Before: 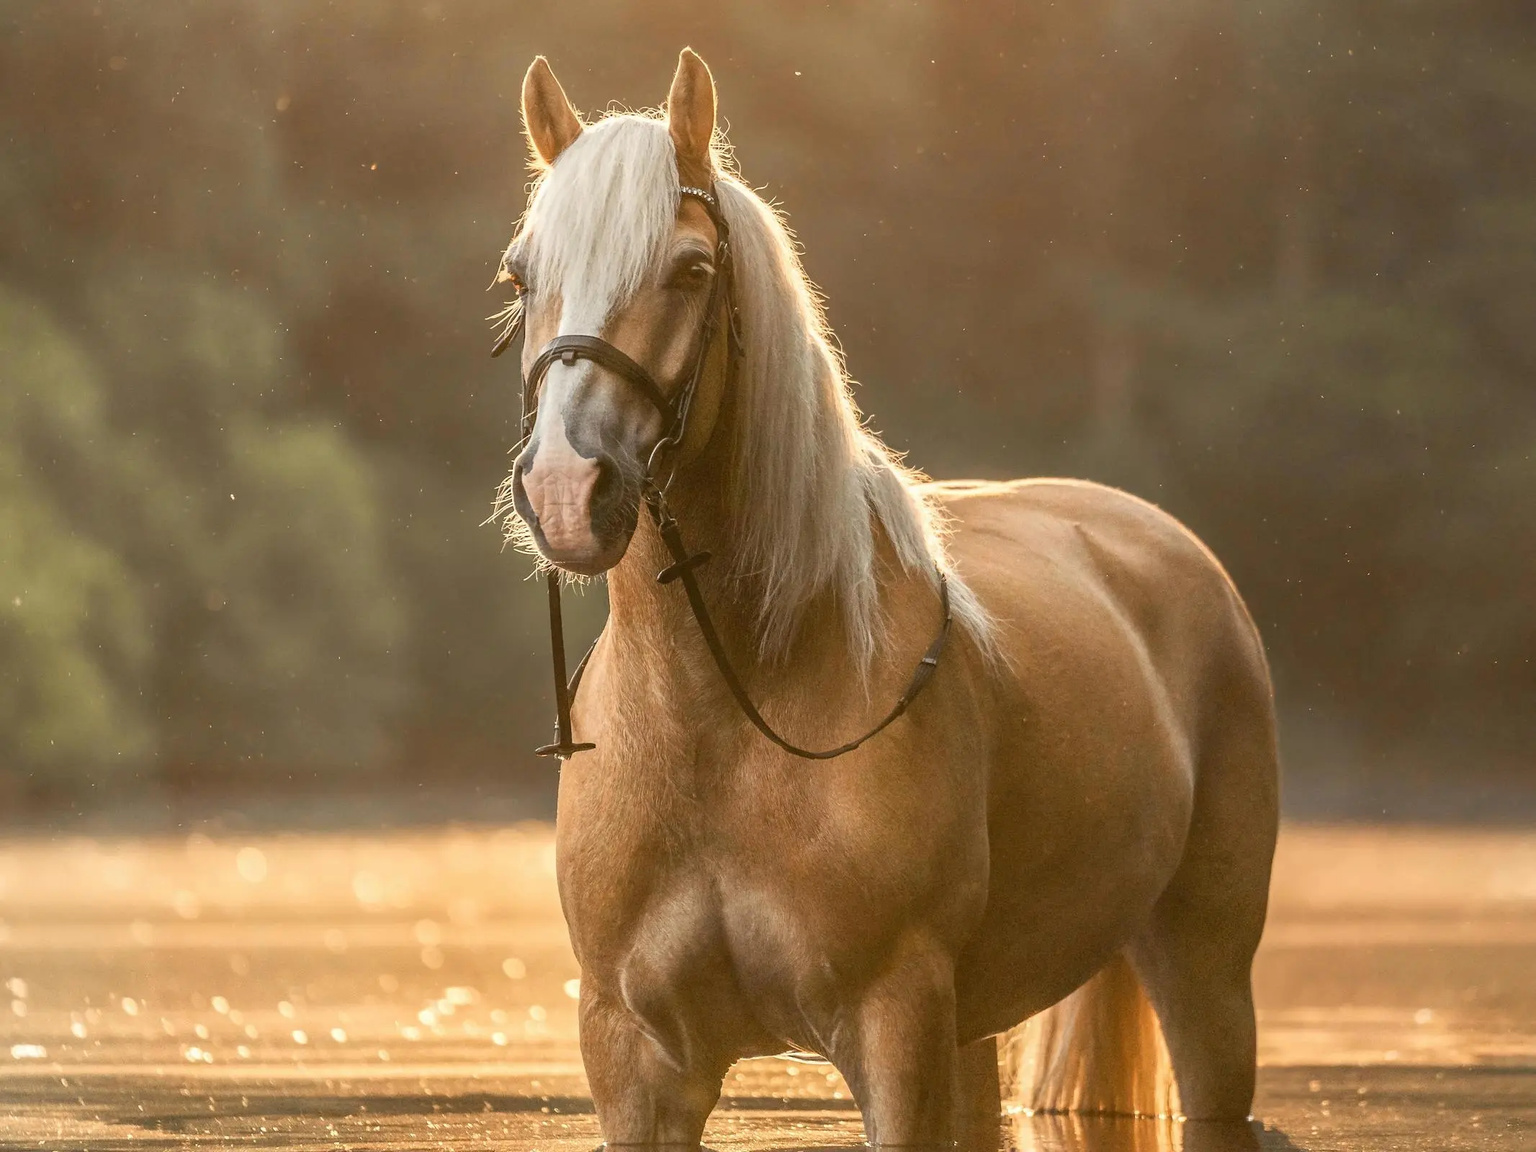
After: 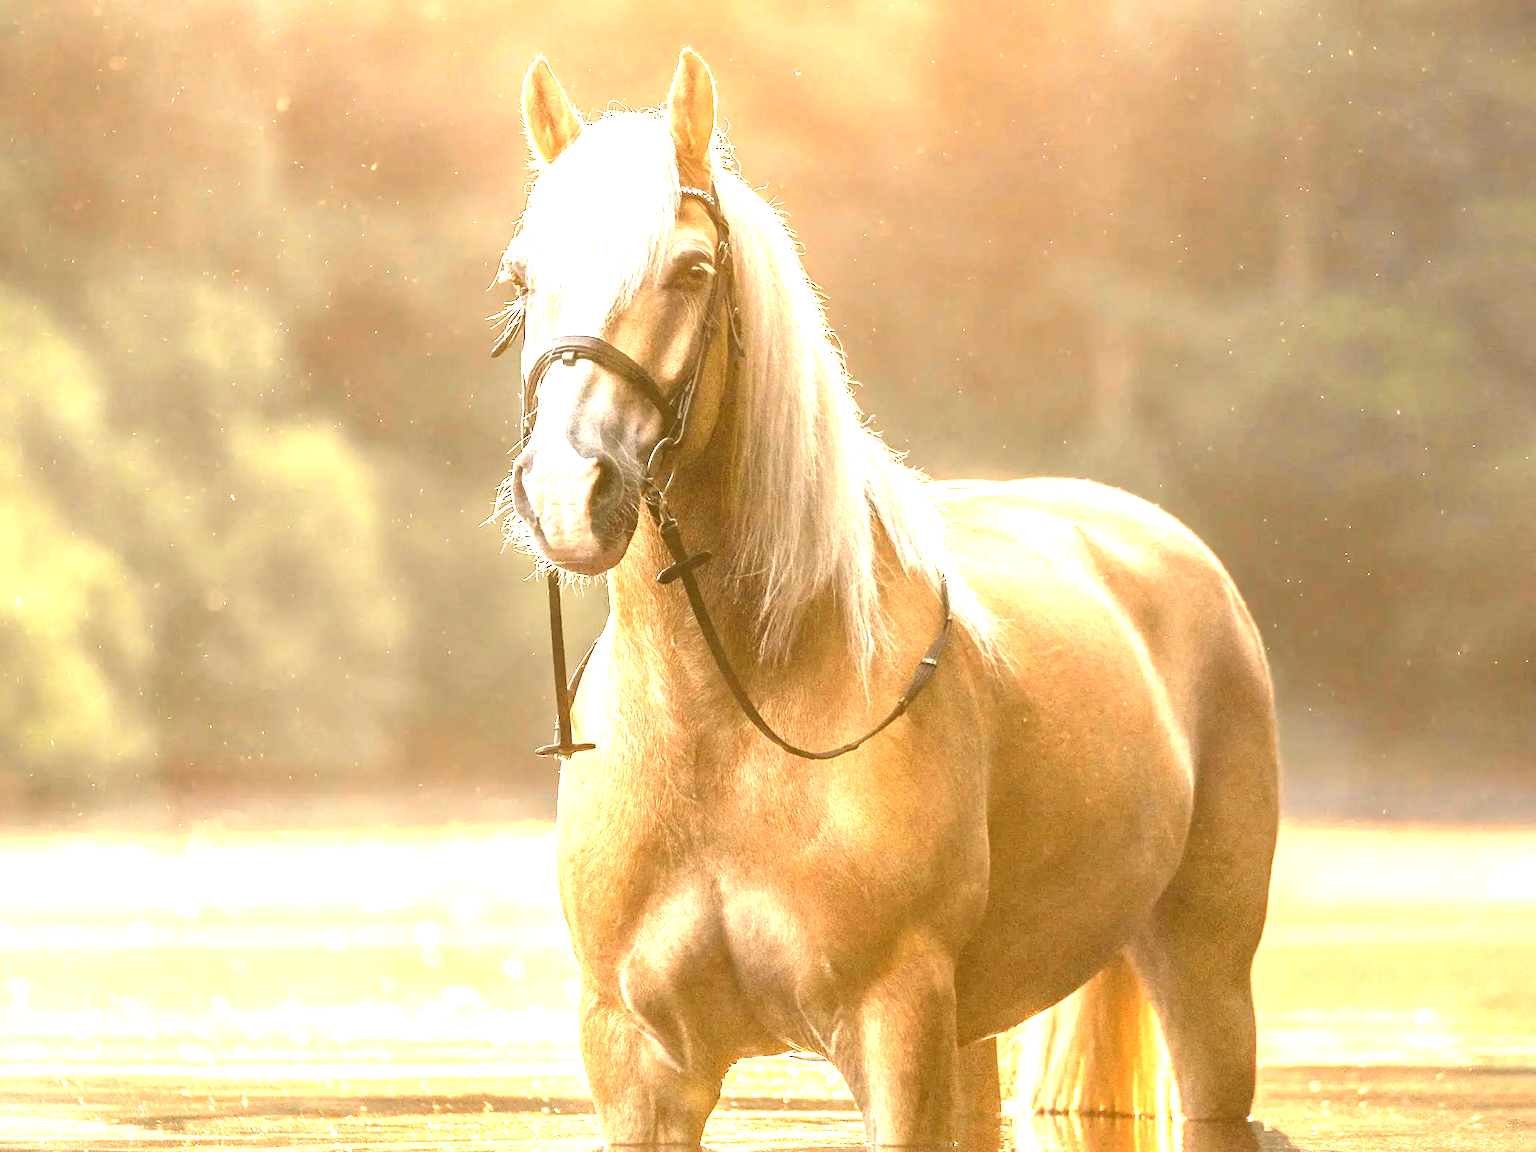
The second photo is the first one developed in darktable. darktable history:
exposure: exposure 1.998 EV, compensate highlight preservation false
